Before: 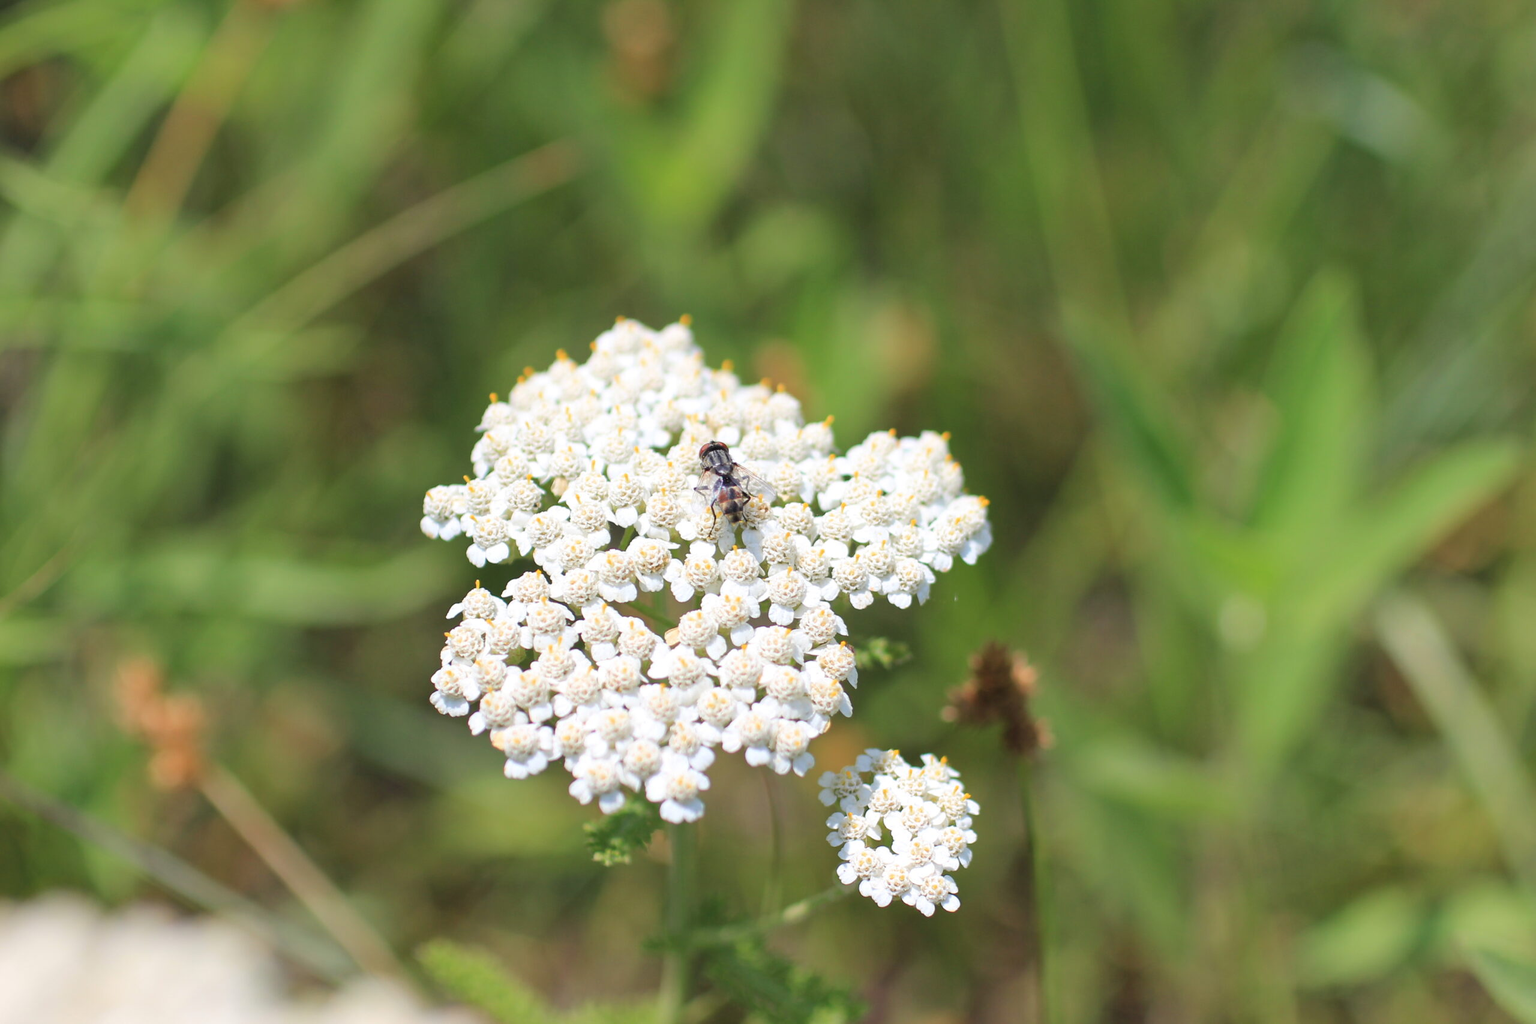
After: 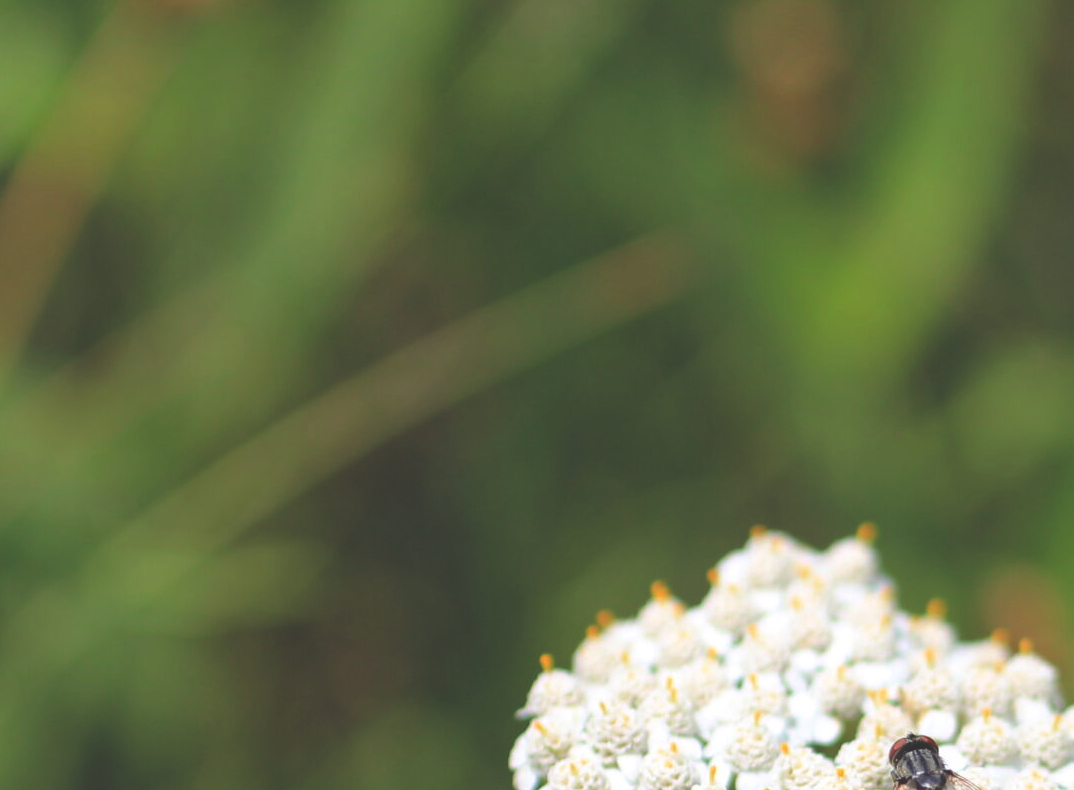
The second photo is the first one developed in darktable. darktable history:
rgb curve: curves: ch0 [(0, 0.186) (0.314, 0.284) (0.775, 0.708) (1, 1)], compensate middle gray true, preserve colors none
crop and rotate: left 10.817%, top 0.062%, right 47.194%, bottom 53.626%
